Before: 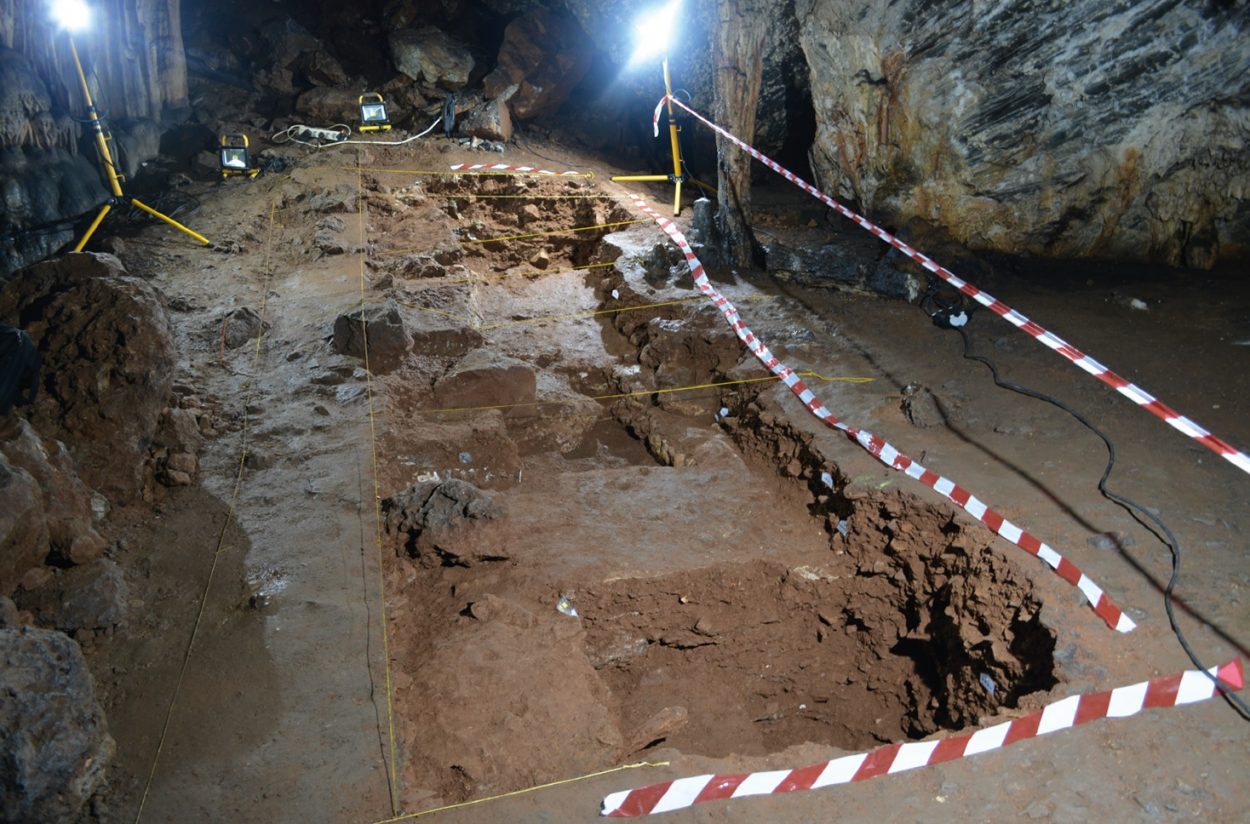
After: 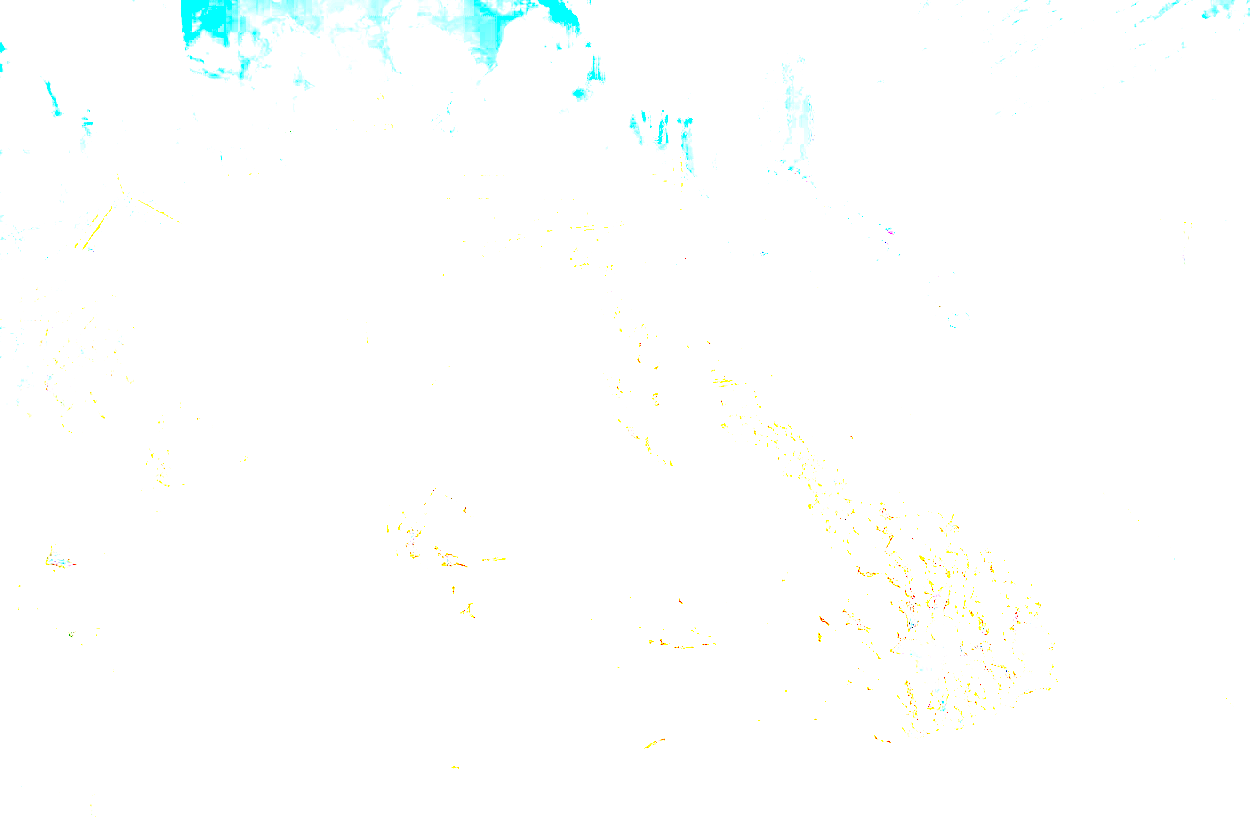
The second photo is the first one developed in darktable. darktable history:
local contrast: mode bilateral grid, contrast 20, coarseness 50, detail 130%, midtone range 0.2
exposure: exposure 8 EV, compensate highlight preservation false
graduated density: density 2.02 EV, hardness 44%, rotation 0.374°, offset 8.21, hue 208.8°, saturation 97%
levels: levels [0, 0.352, 0.703]
